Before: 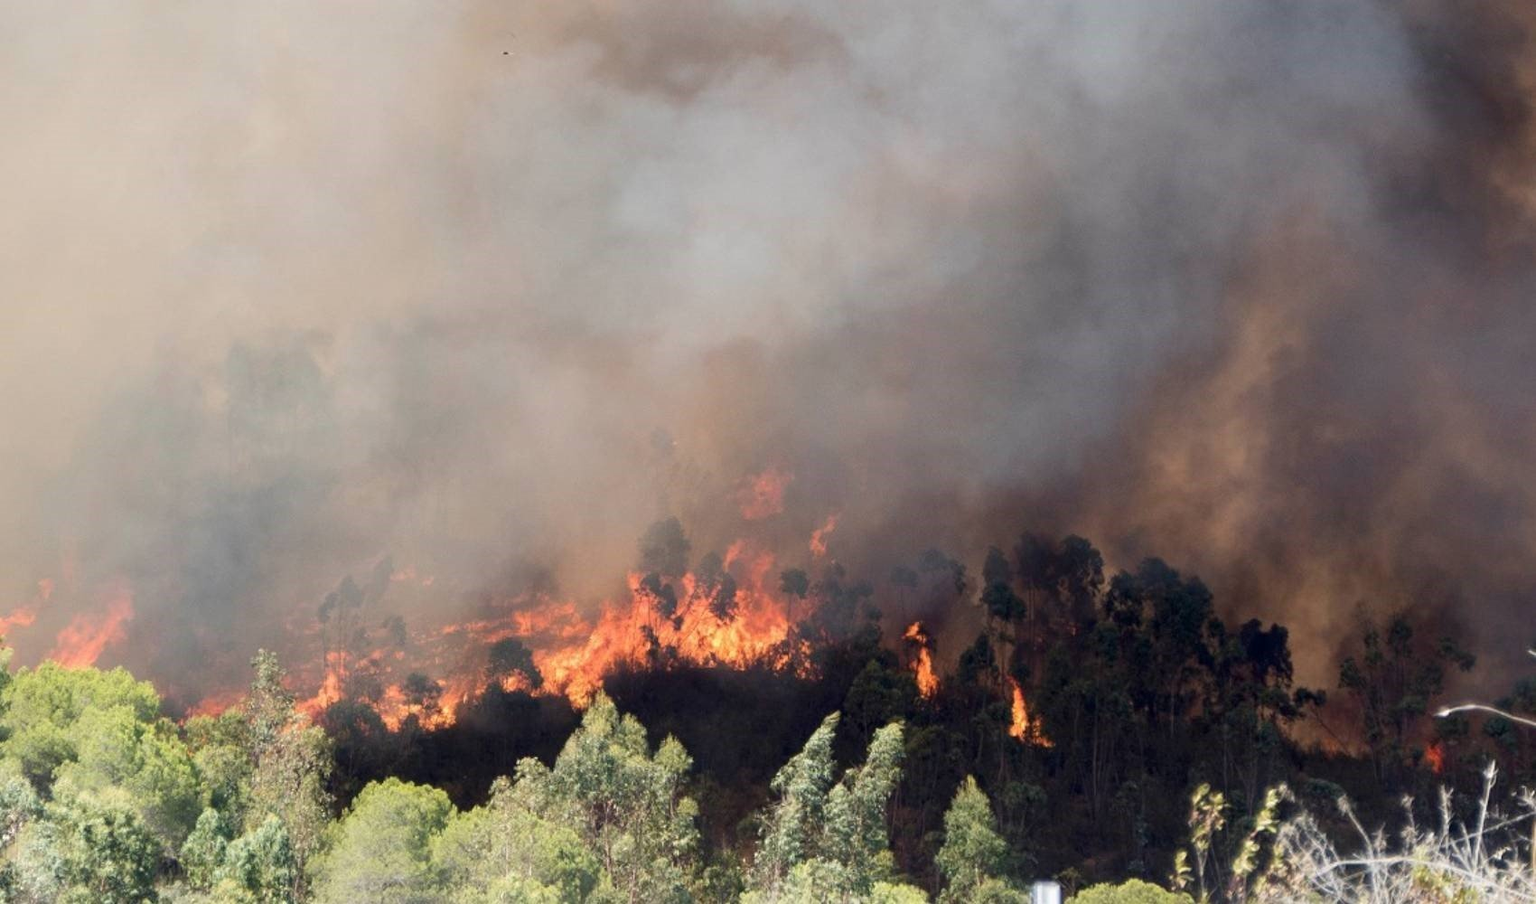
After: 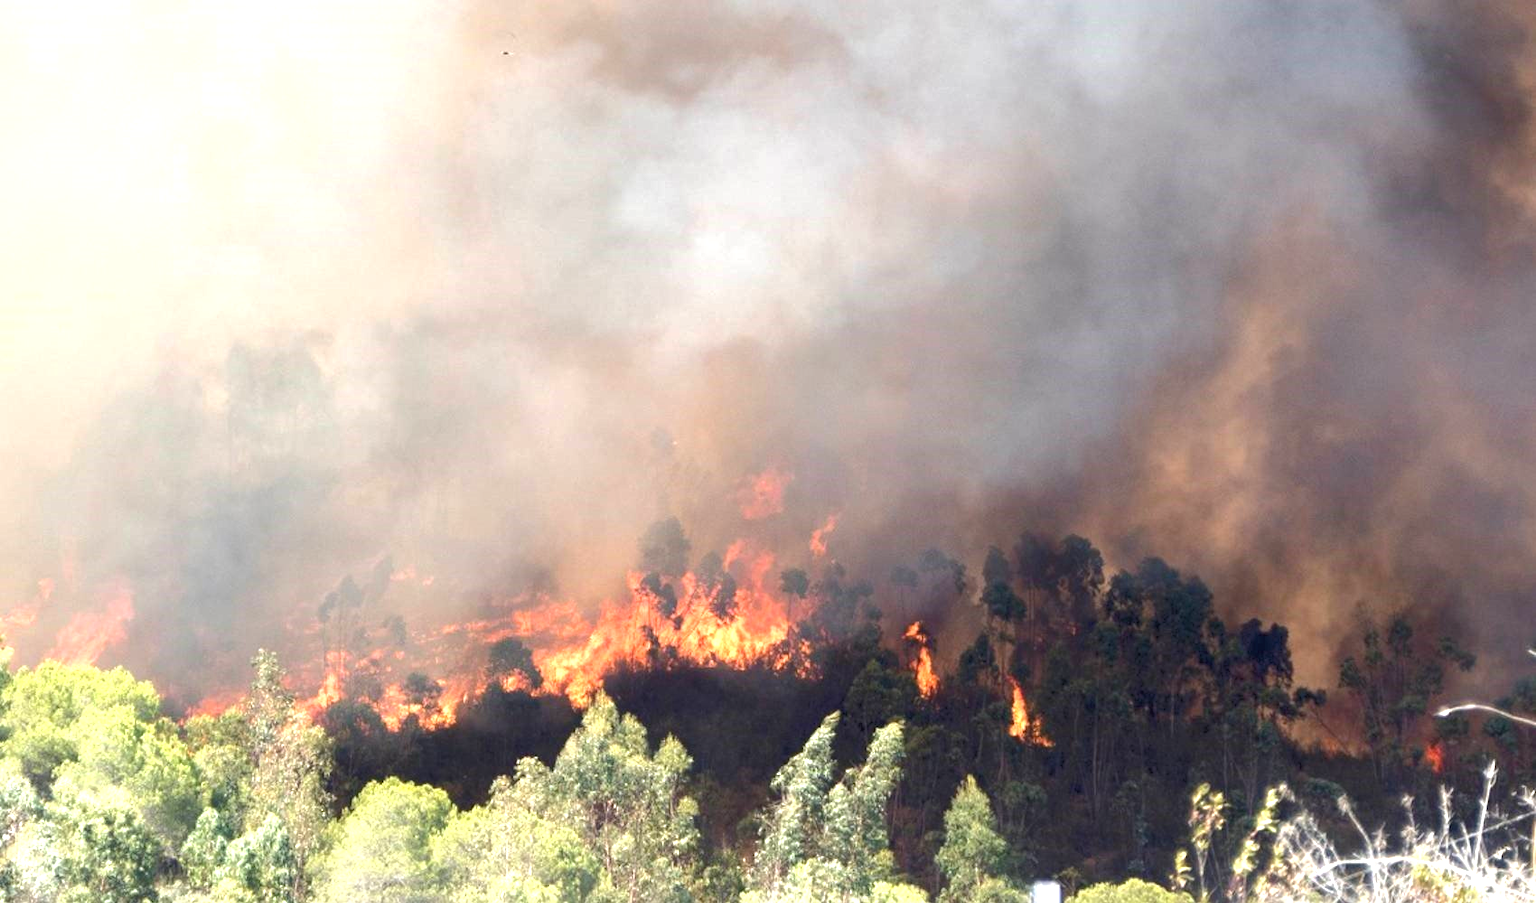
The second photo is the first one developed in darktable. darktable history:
tone curve: curves: ch0 [(0, 0) (0.003, 0.023) (0.011, 0.033) (0.025, 0.057) (0.044, 0.099) (0.069, 0.132) (0.1, 0.155) (0.136, 0.179) (0.177, 0.213) (0.224, 0.255) (0.277, 0.299) (0.335, 0.347) (0.399, 0.407) (0.468, 0.473) (0.543, 0.546) (0.623, 0.619) (0.709, 0.698) (0.801, 0.775) (0.898, 0.871) (1, 1)], color space Lab, independent channels, preserve colors none
exposure: exposure 1 EV, compensate highlight preservation false
